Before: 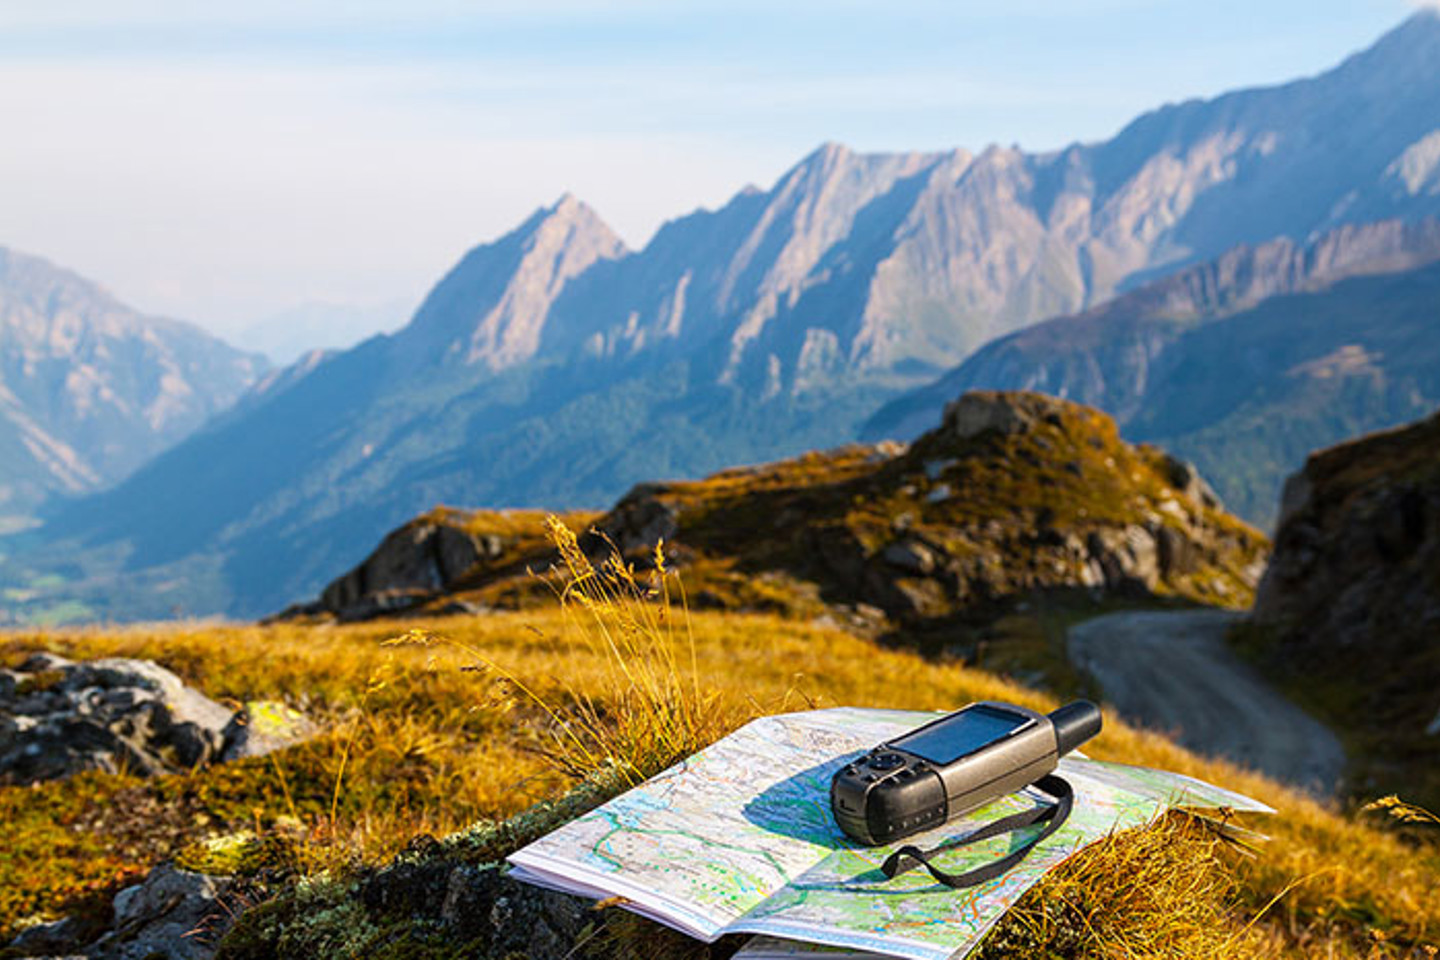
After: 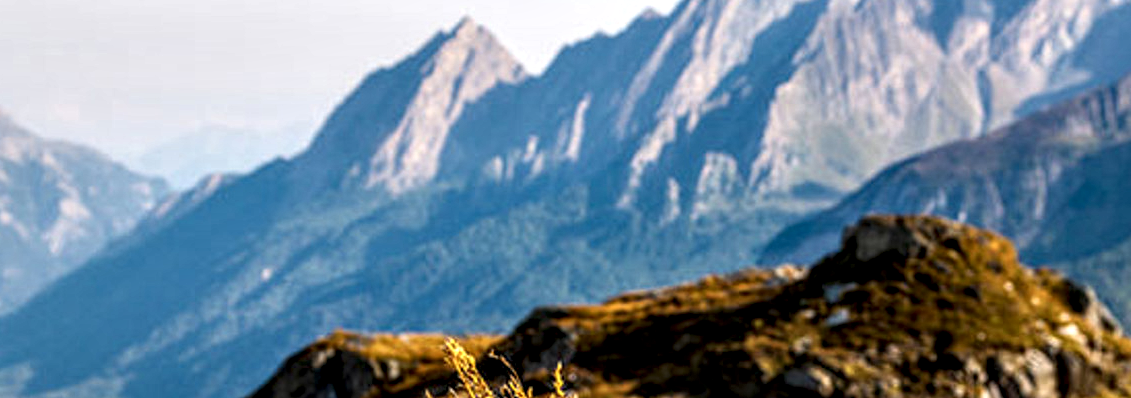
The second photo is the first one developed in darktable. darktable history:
local contrast: highlights 19%, detail 186%
crop: left 7.036%, top 18.398%, right 14.379%, bottom 40.043%
